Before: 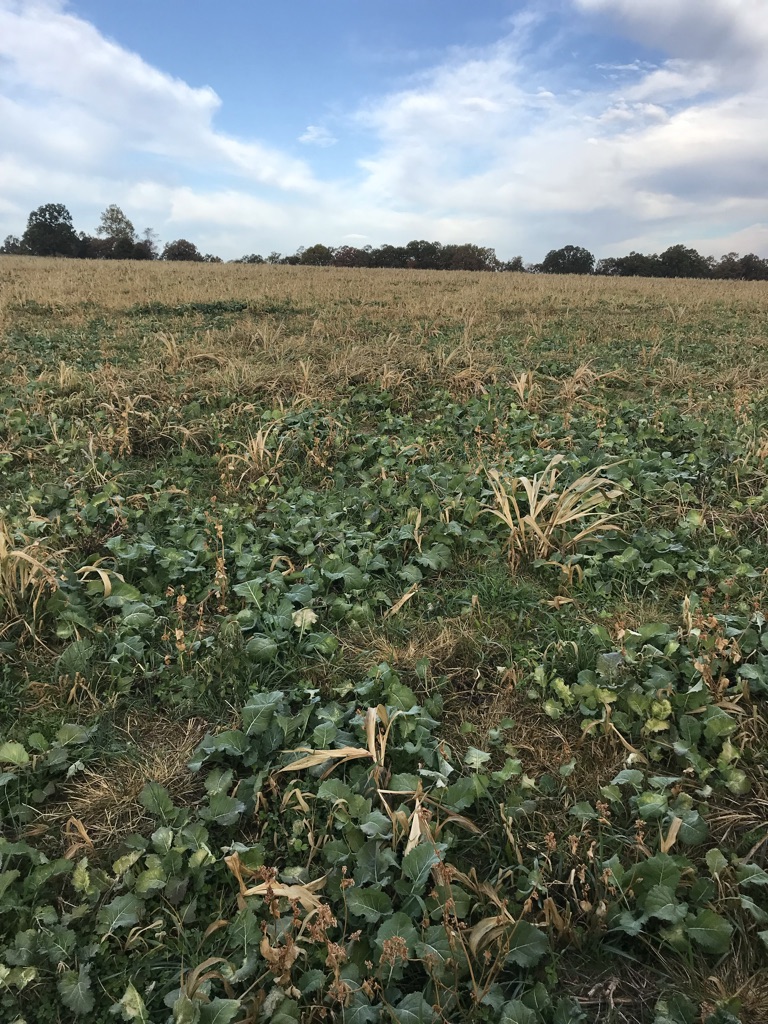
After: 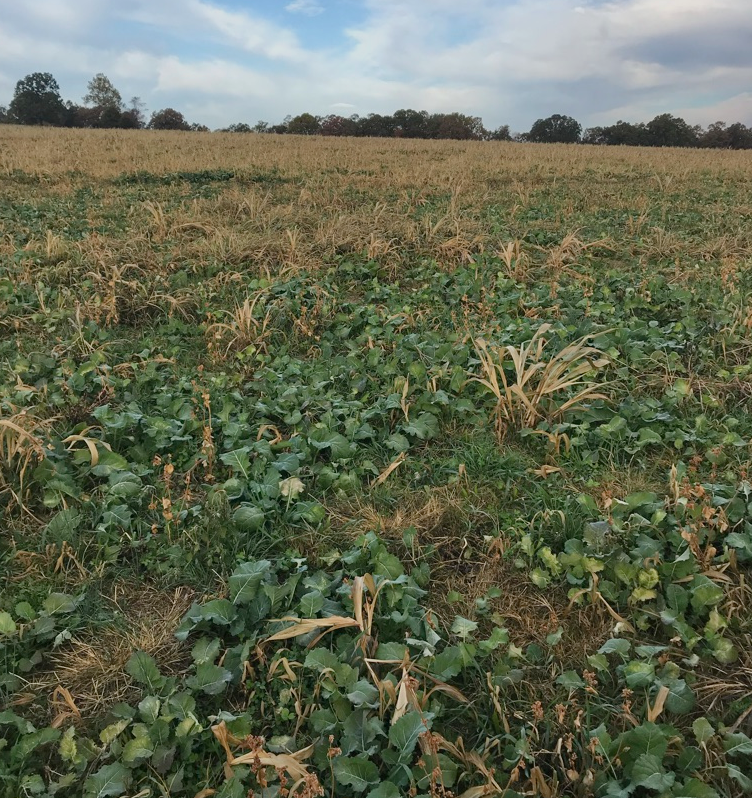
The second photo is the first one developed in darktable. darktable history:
tone equalizer: -8 EV 0.25 EV, -7 EV 0.417 EV, -6 EV 0.417 EV, -5 EV 0.25 EV, -3 EV -0.25 EV, -2 EV -0.417 EV, -1 EV -0.417 EV, +0 EV -0.25 EV, edges refinement/feathering 500, mask exposure compensation -1.57 EV, preserve details guided filter
crop and rotate: left 1.814%, top 12.818%, right 0.25%, bottom 9.225%
